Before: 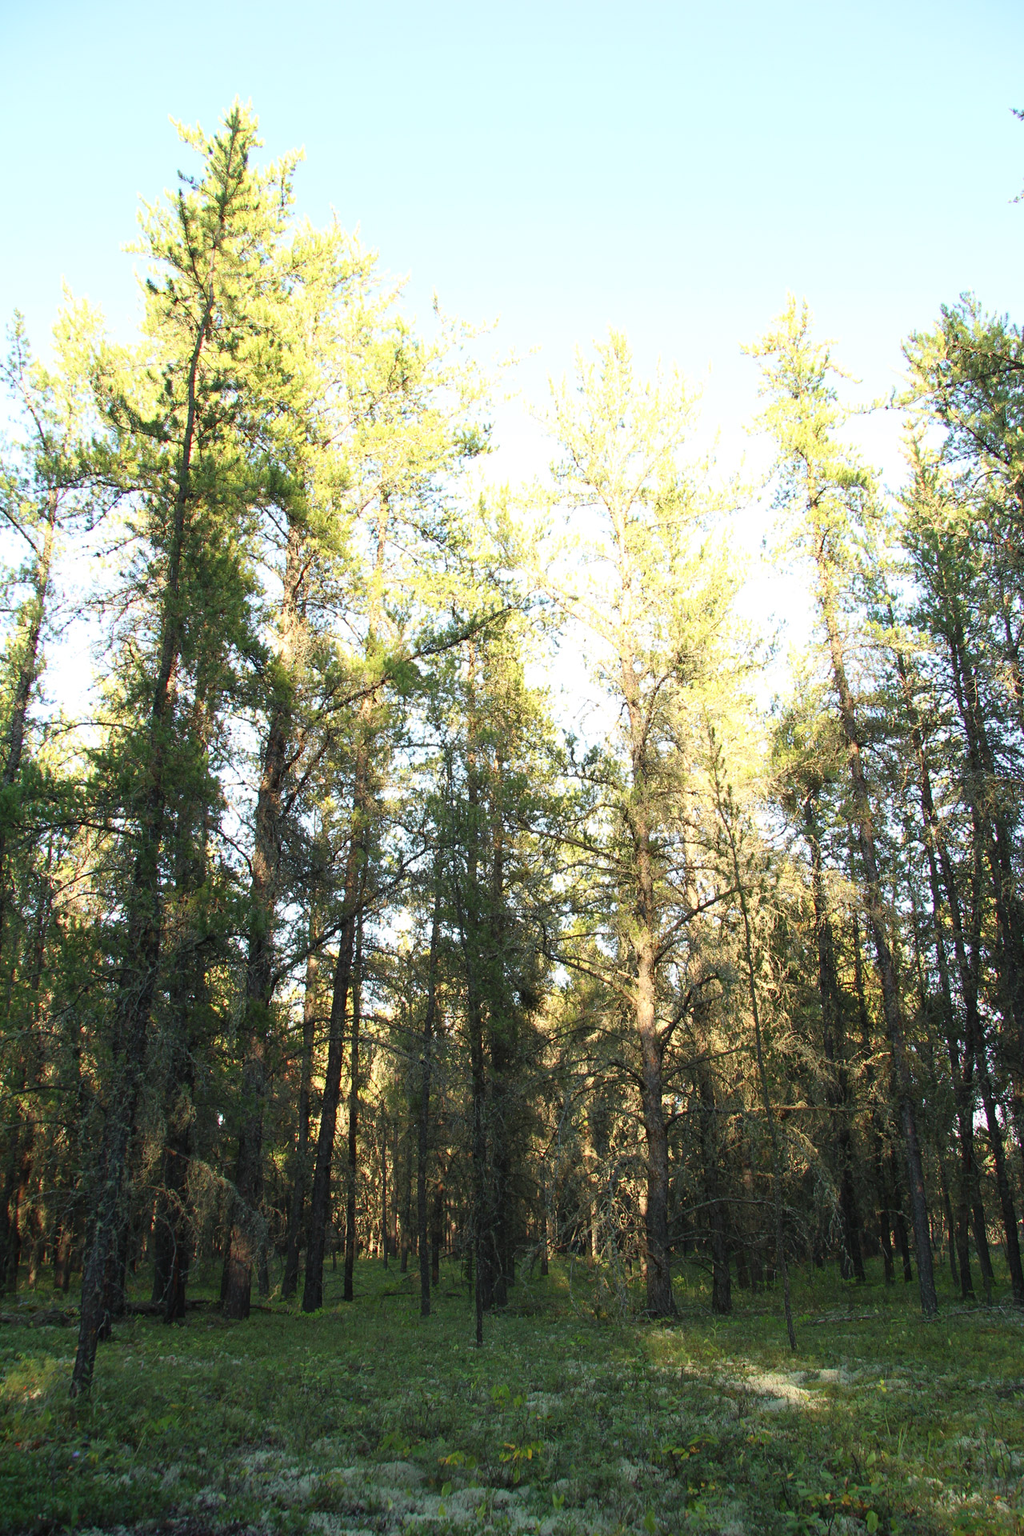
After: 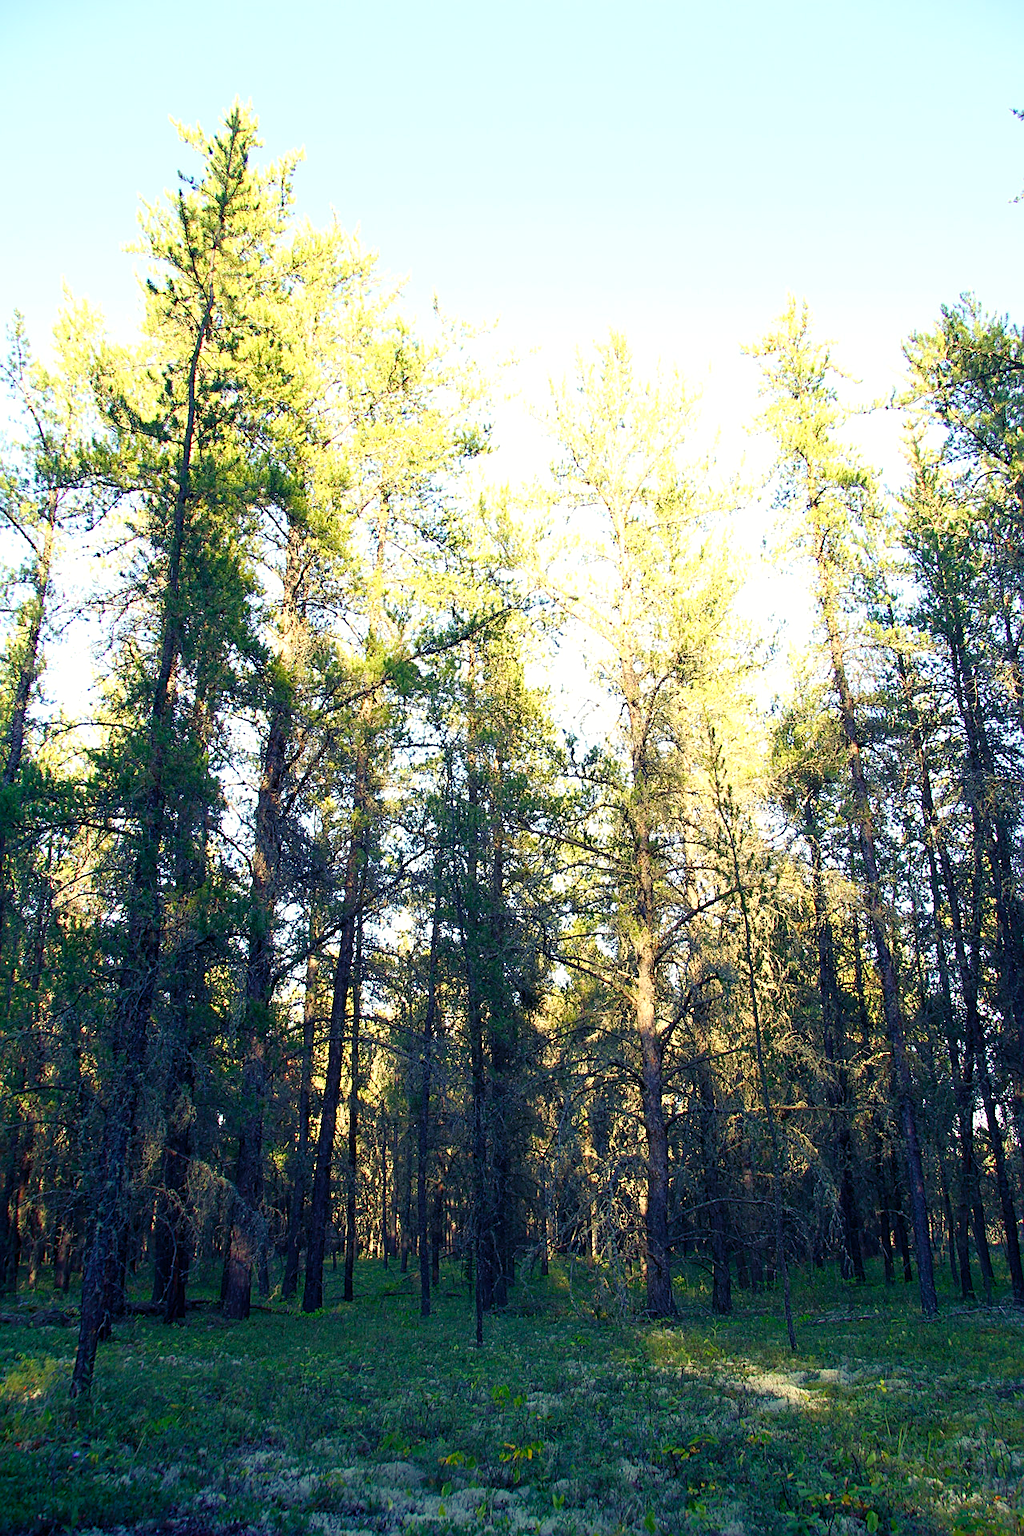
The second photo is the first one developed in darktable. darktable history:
sharpen: on, module defaults
color balance rgb: shadows lift › luminance -28.76%, shadows lift › chroma 15%, shadows lift › hue 270°, power › chroma 1%, power › hue 255°, highlights gain › luminance 7.14%, highlights gain › chroma 2%, highlights gain › hue 90°, global offset › luminance -0.29%, global offset › hue 260°, perceptual saturation grading › global saturation 20%, perceptual saturation grading › highlights -13.92%, perceptual saturation grading › shadows 50%
